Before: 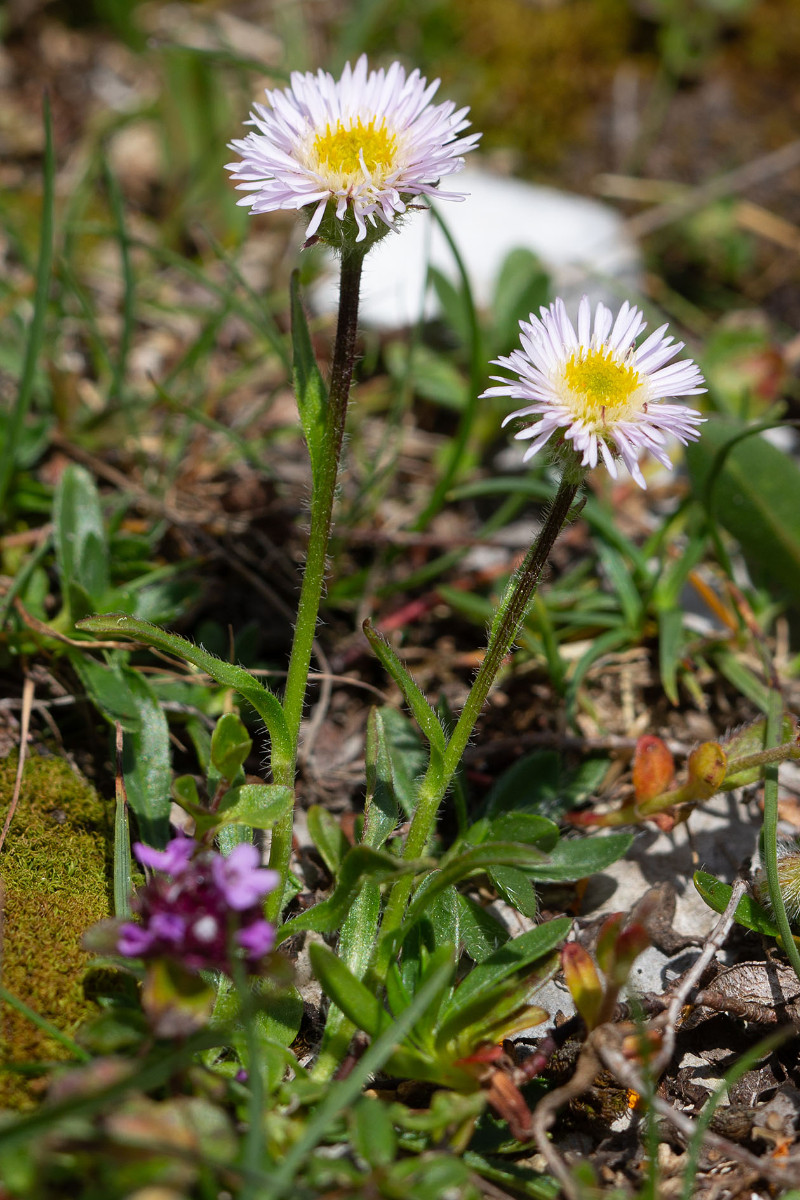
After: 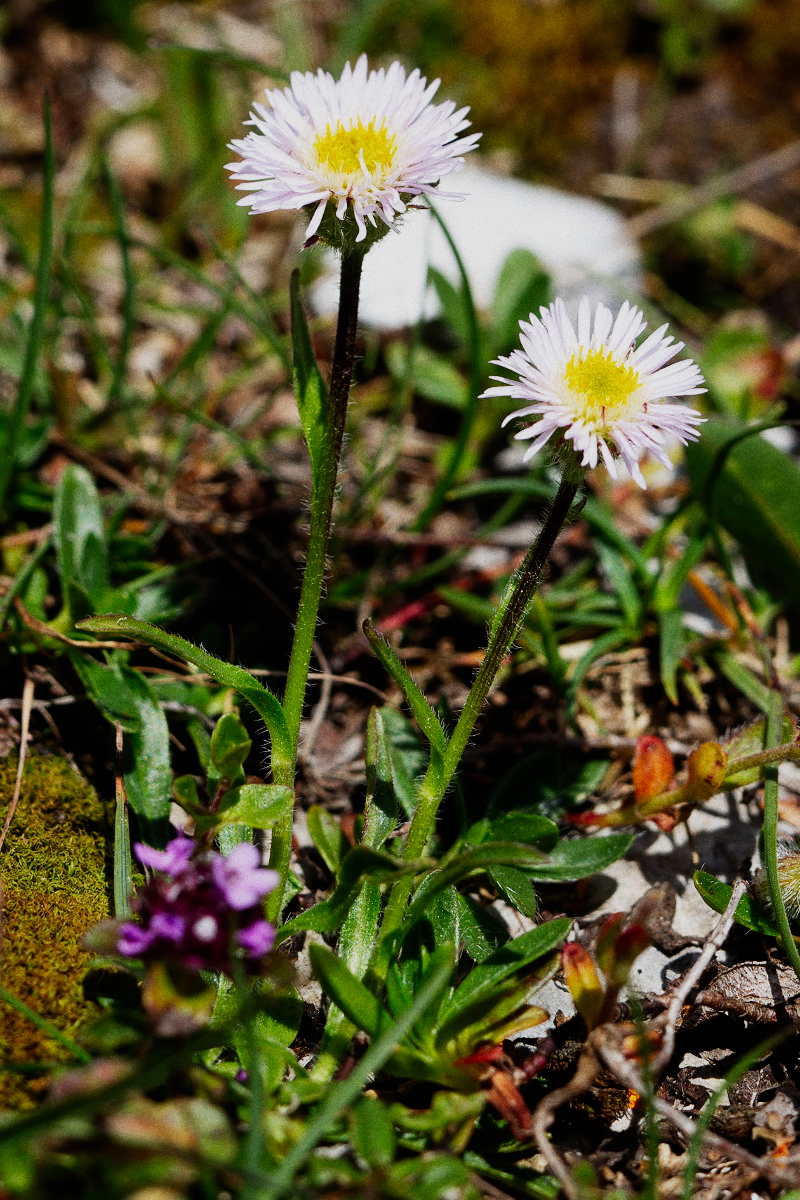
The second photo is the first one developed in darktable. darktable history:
sigmoid: contrast 1.81, skew -0.21, preserve hue 0%, red attenuation 0.1, red rotation 0.035, green attenuation 0.1, green rotation -0.017, blue attenuation 0.15, blue rotation -0.052, base primaries Rec2020
grain: coarseness 0.47 ISO
